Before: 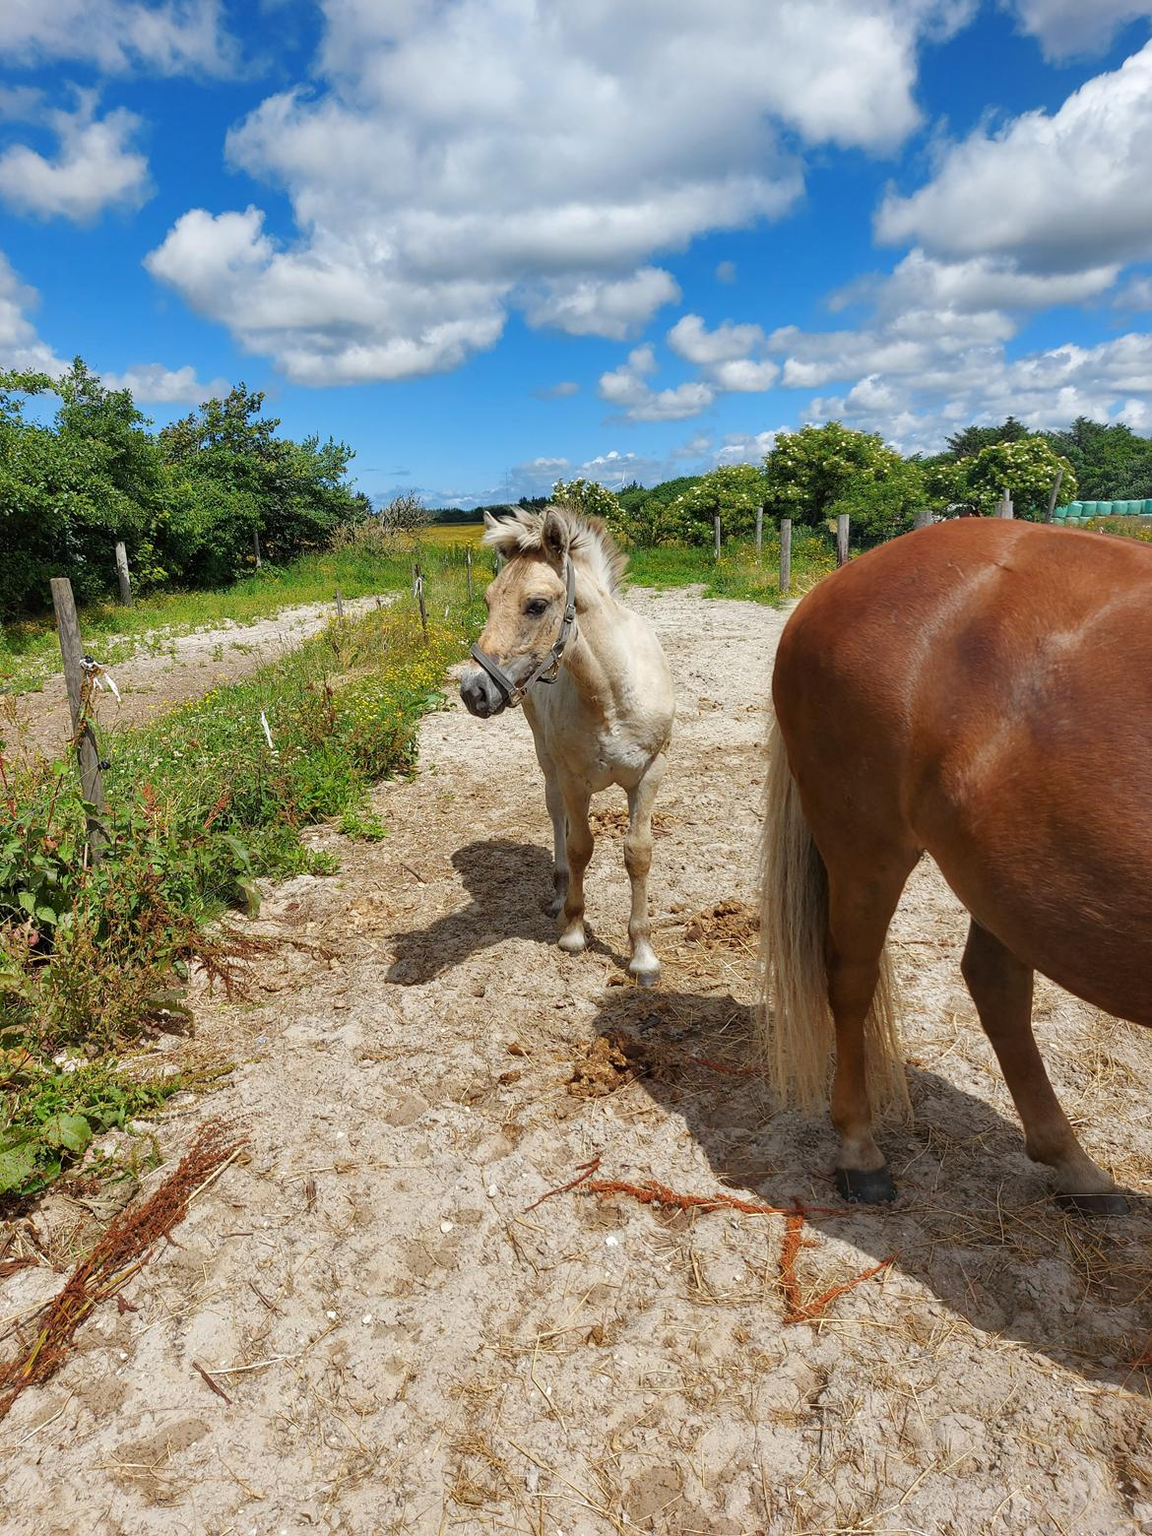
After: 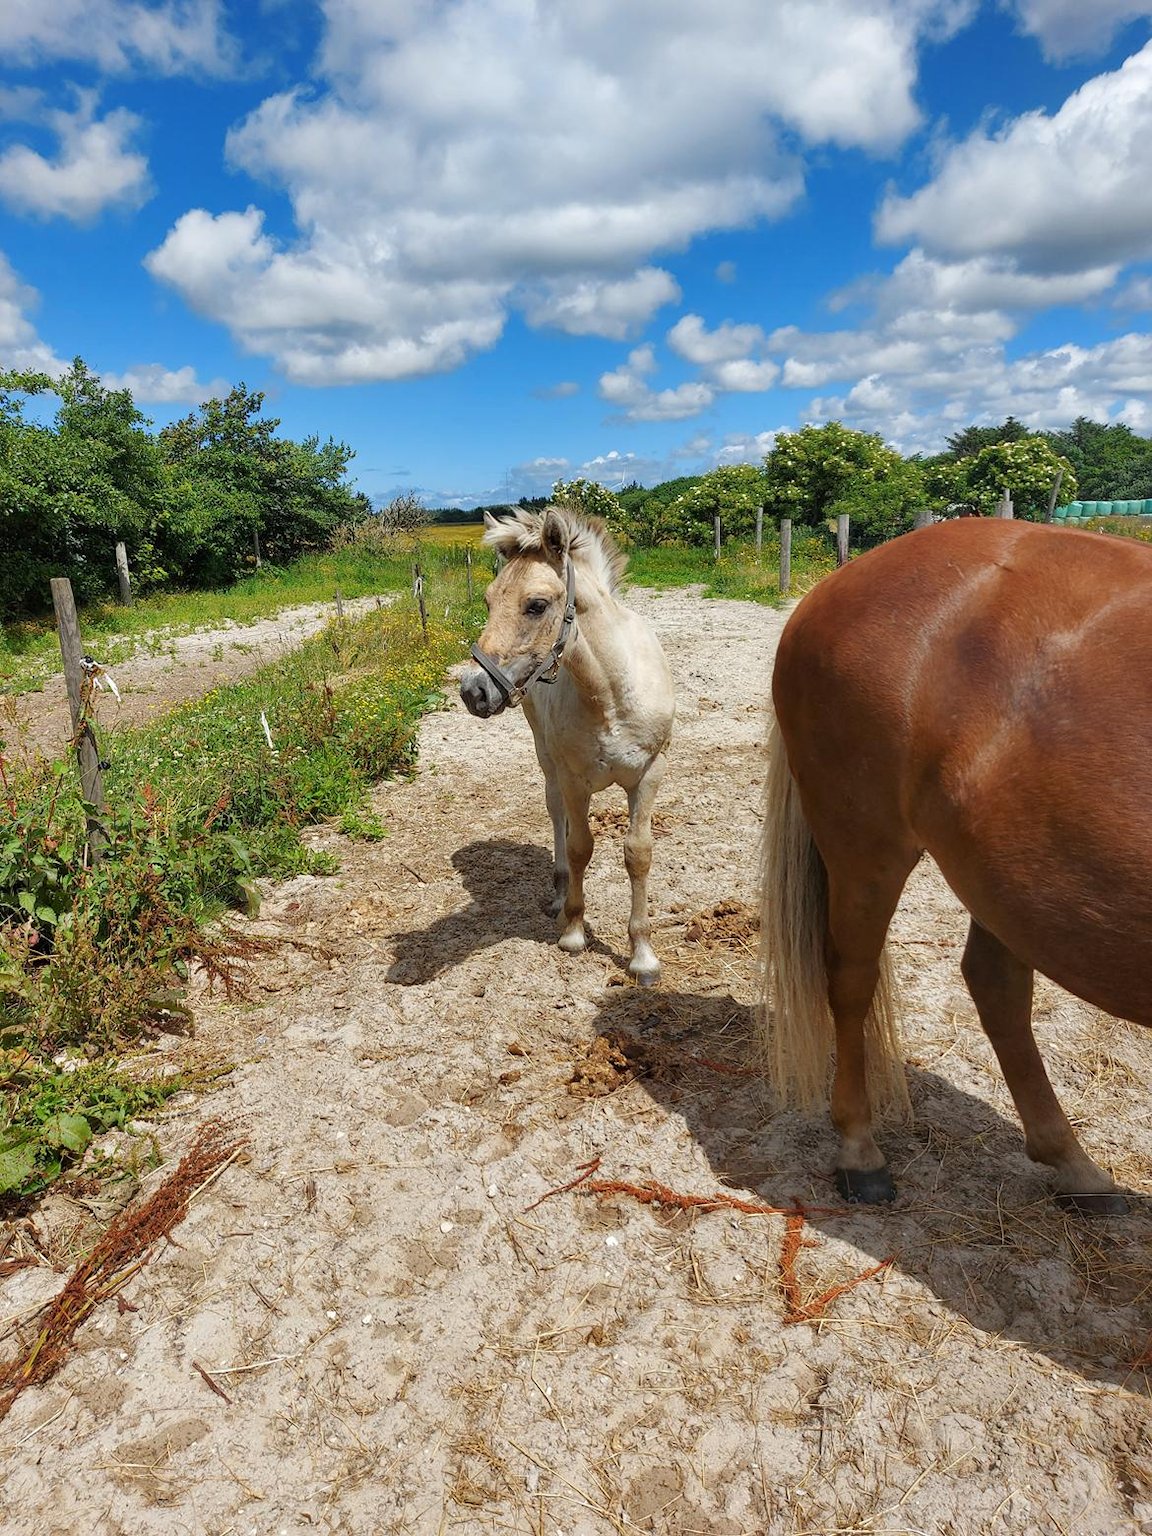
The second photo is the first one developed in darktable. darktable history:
exposure: exposure -0.005 EV, compensate highlight preservation false
